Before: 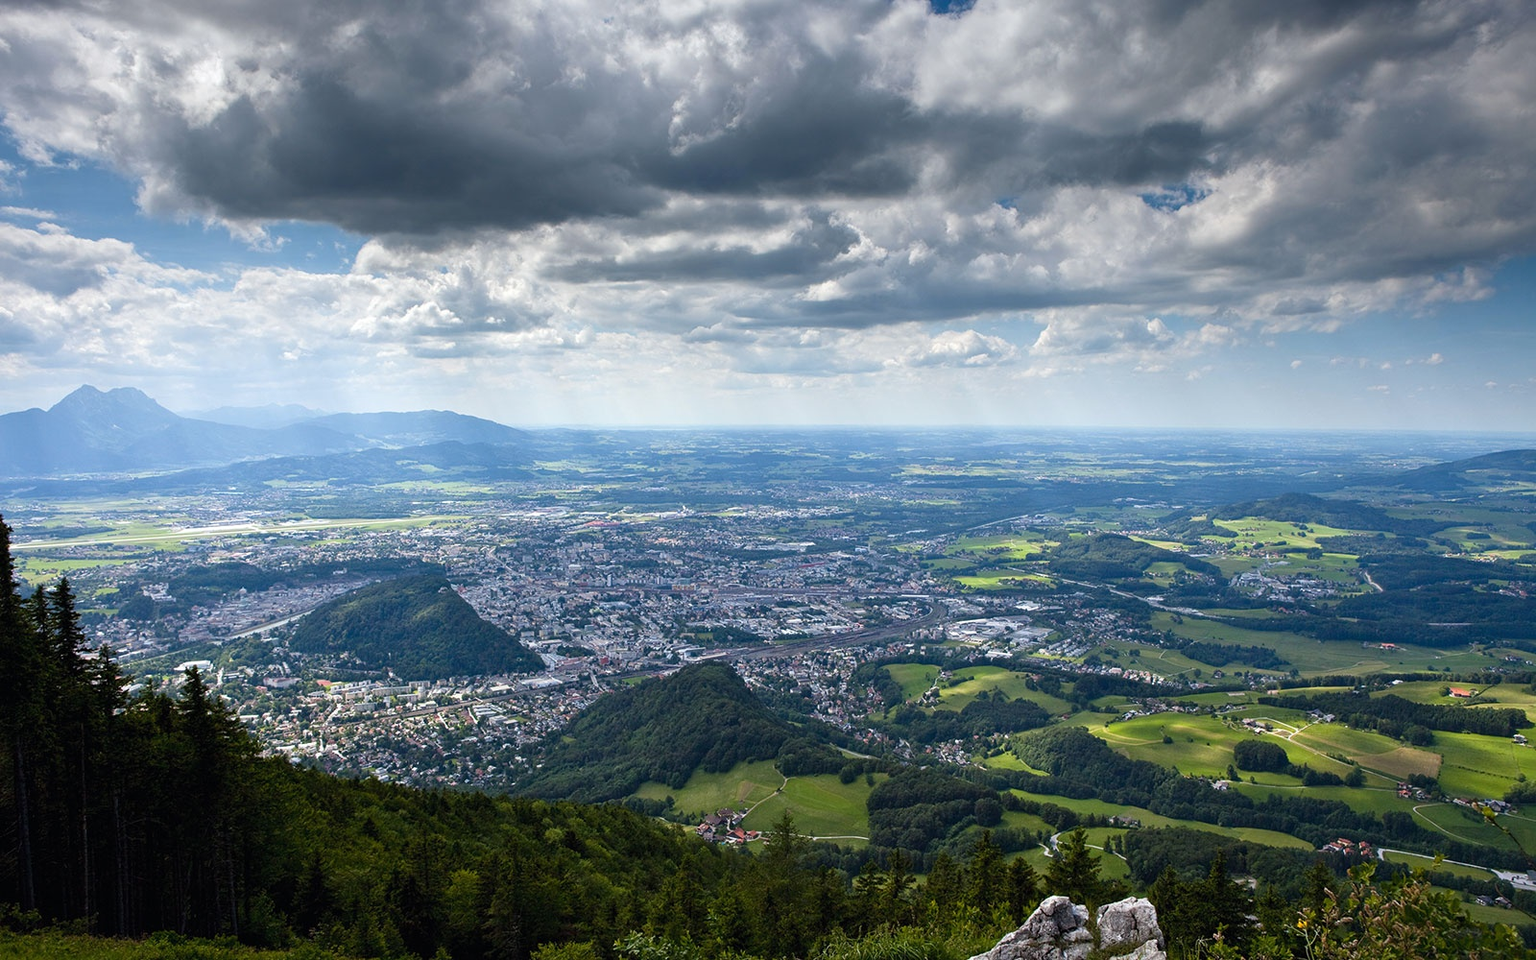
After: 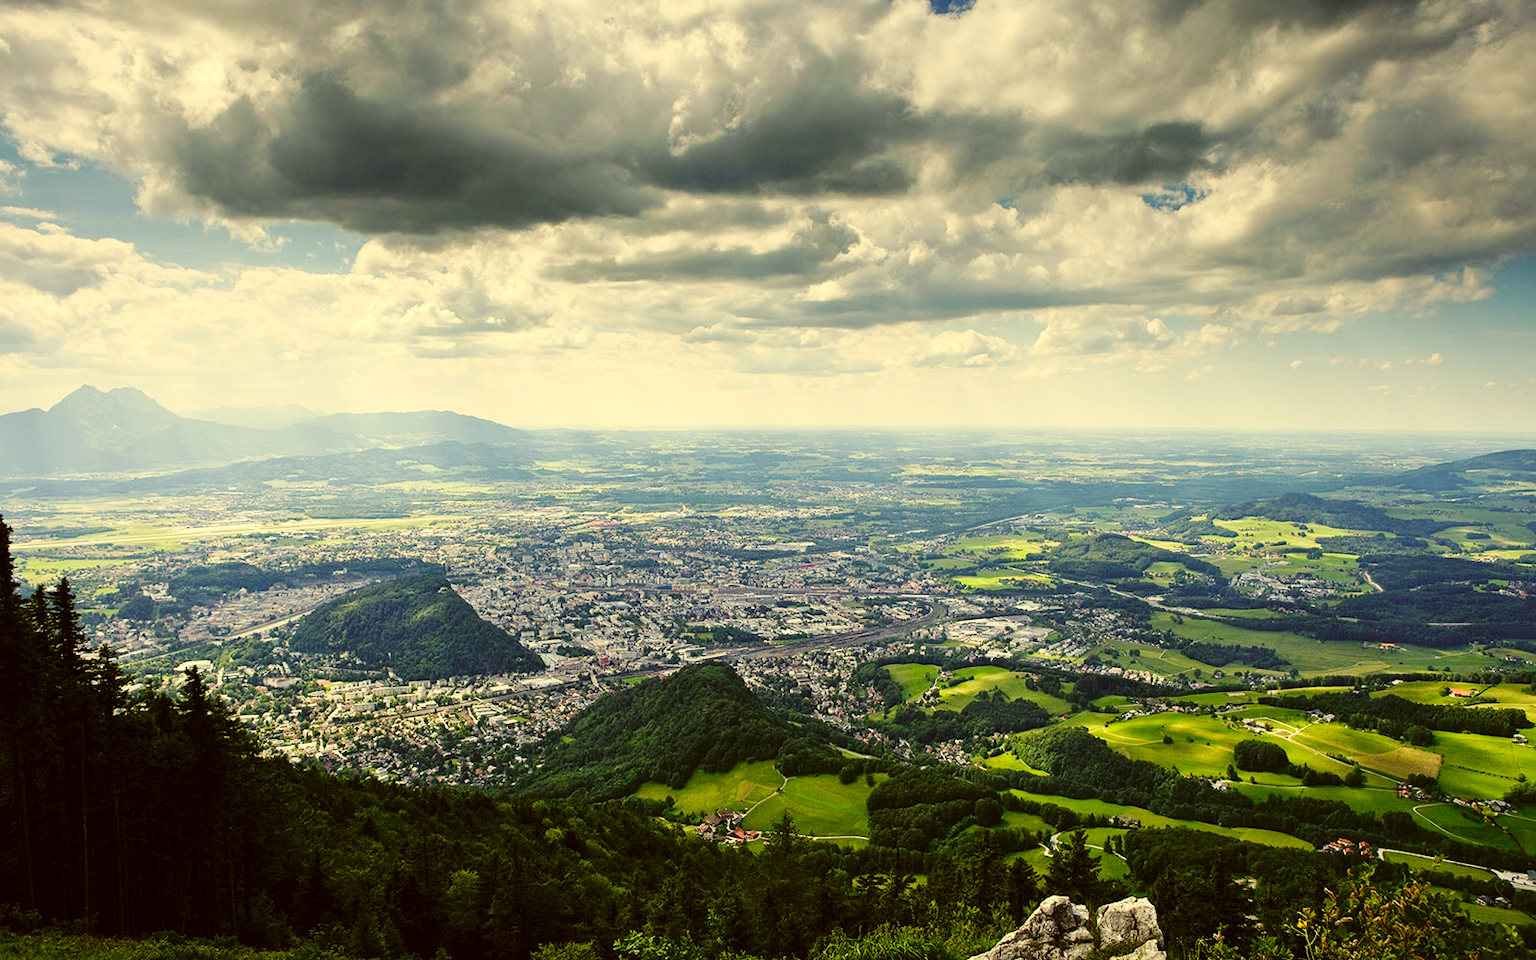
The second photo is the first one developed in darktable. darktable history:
color correction: highlights a* 0.162, highlights b* 29.53, shadows a* -0.162, shadows b* 21.09
base curve: curves: ch0 [(0, 0) (0.036, 0.025) (0.121, 0.166) (0.206, 0.329) (0.605, 0.79) (1, 1)], preserve colors none
